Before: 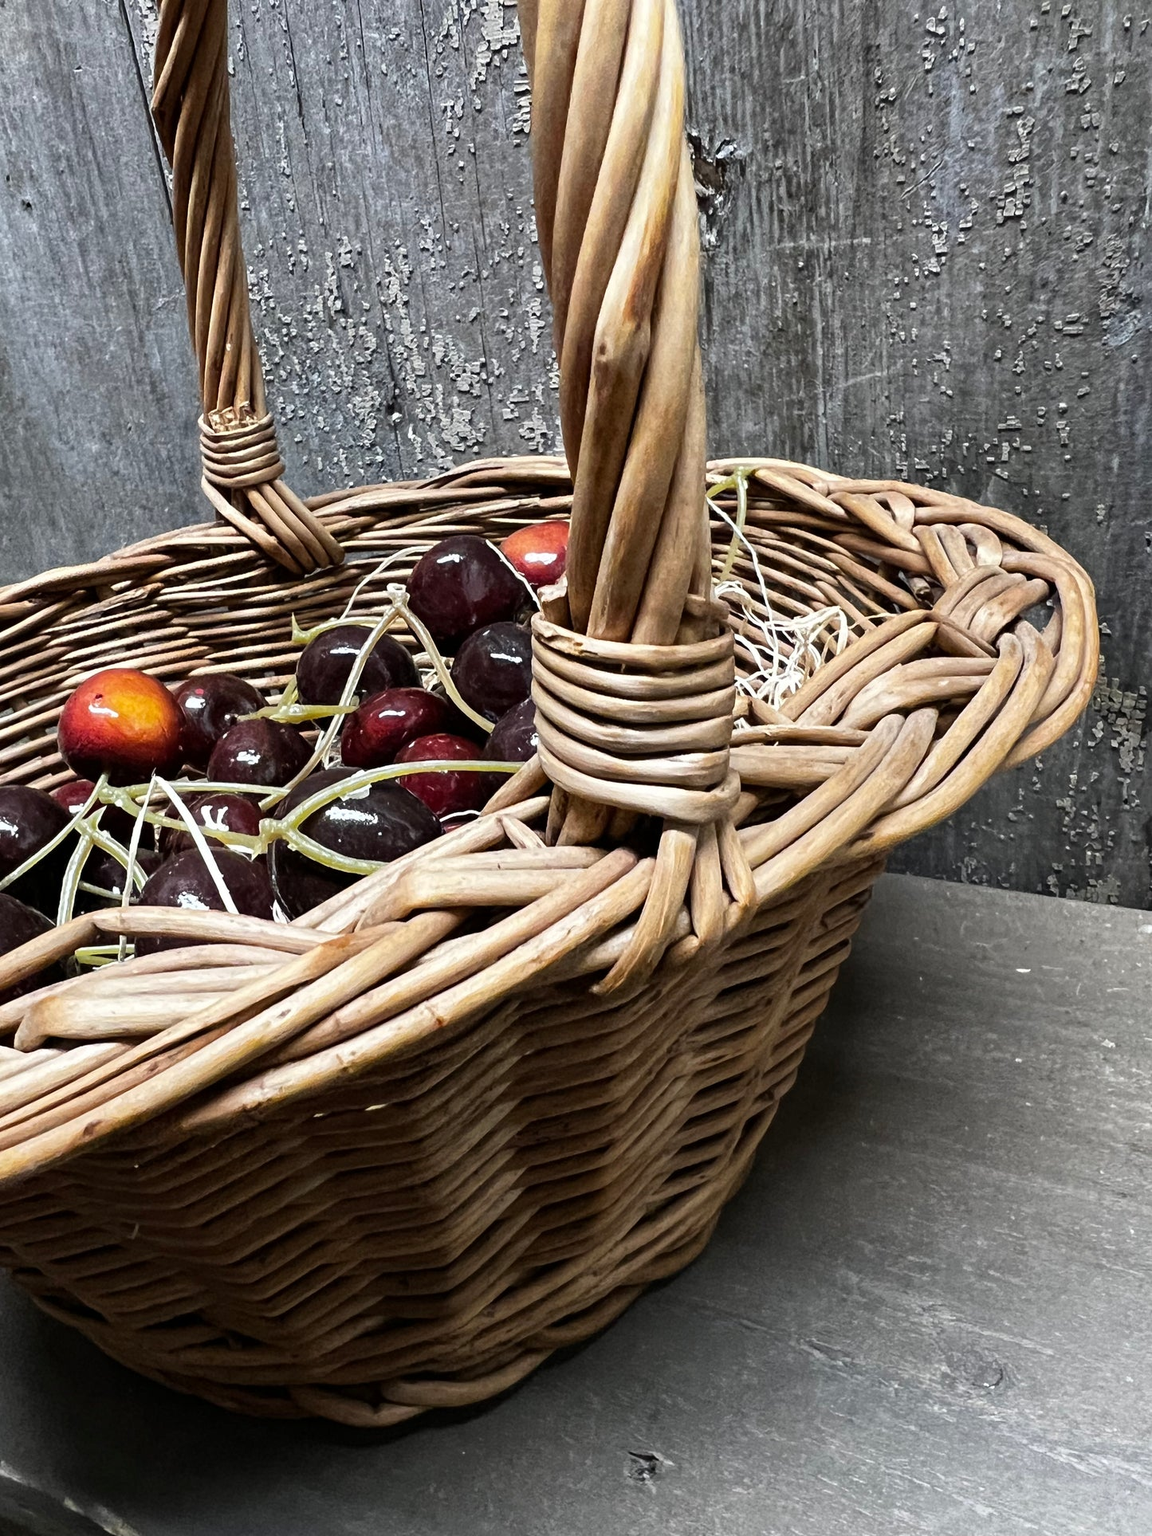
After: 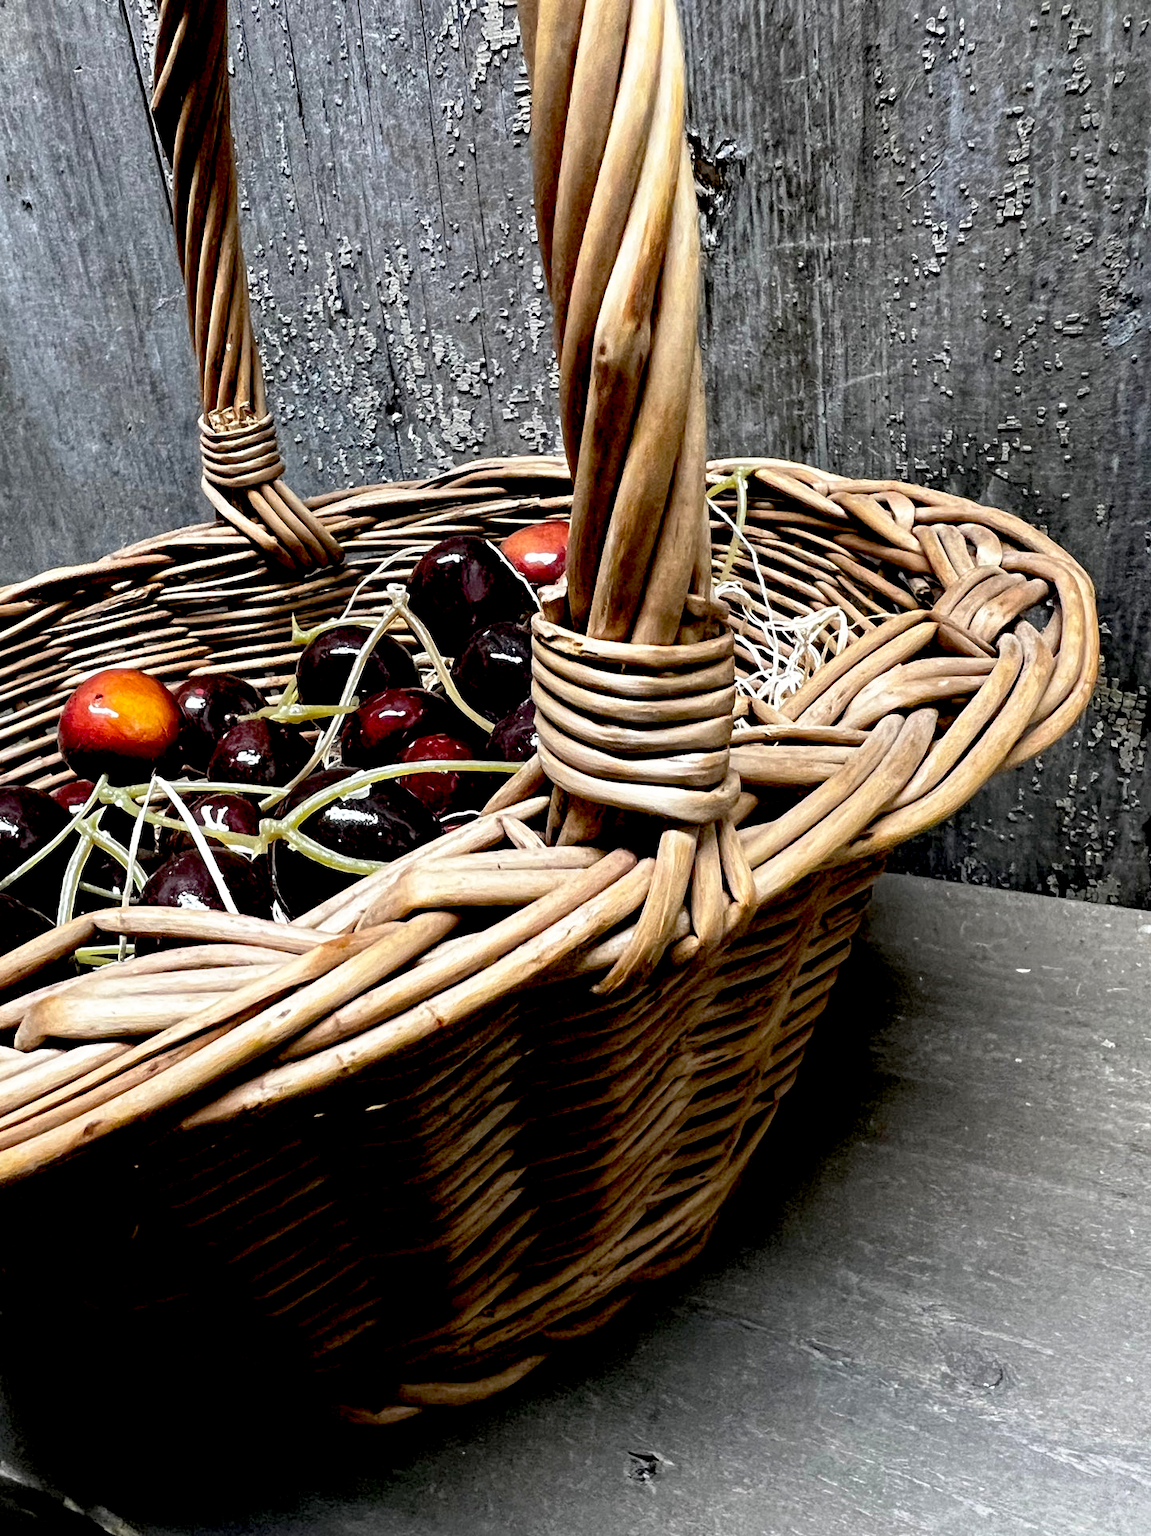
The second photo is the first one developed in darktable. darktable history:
base curve: curves: ch0 [(0.017, 0) (0.425, 0.441) (0.844, 0.933) (1, 1)], preserve colors none
exposure: black level correction 0.013, compensate highlight preservation false
